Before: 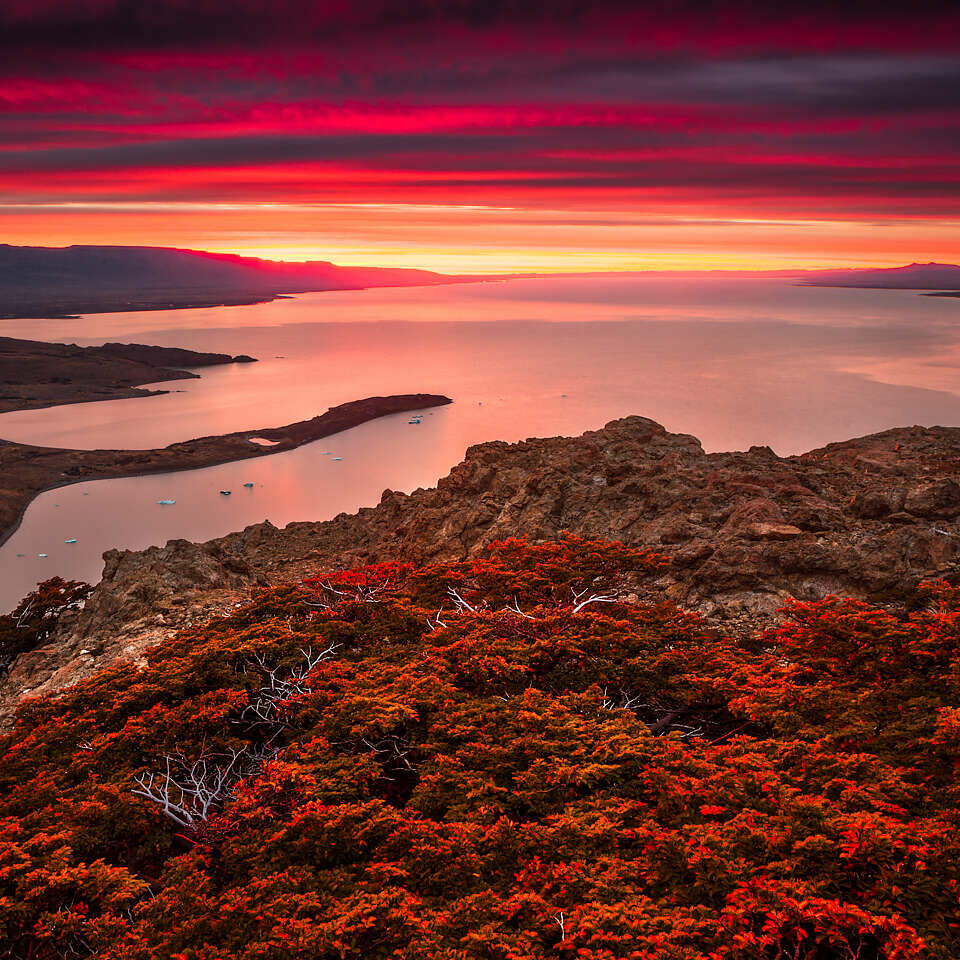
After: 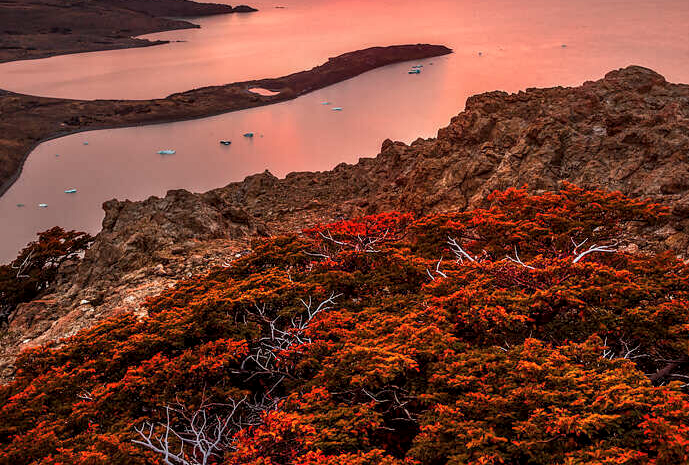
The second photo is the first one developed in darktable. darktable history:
local contrast: on, module defaults
crop: top 36.488%, right 28.212%, bottom 15.025%
